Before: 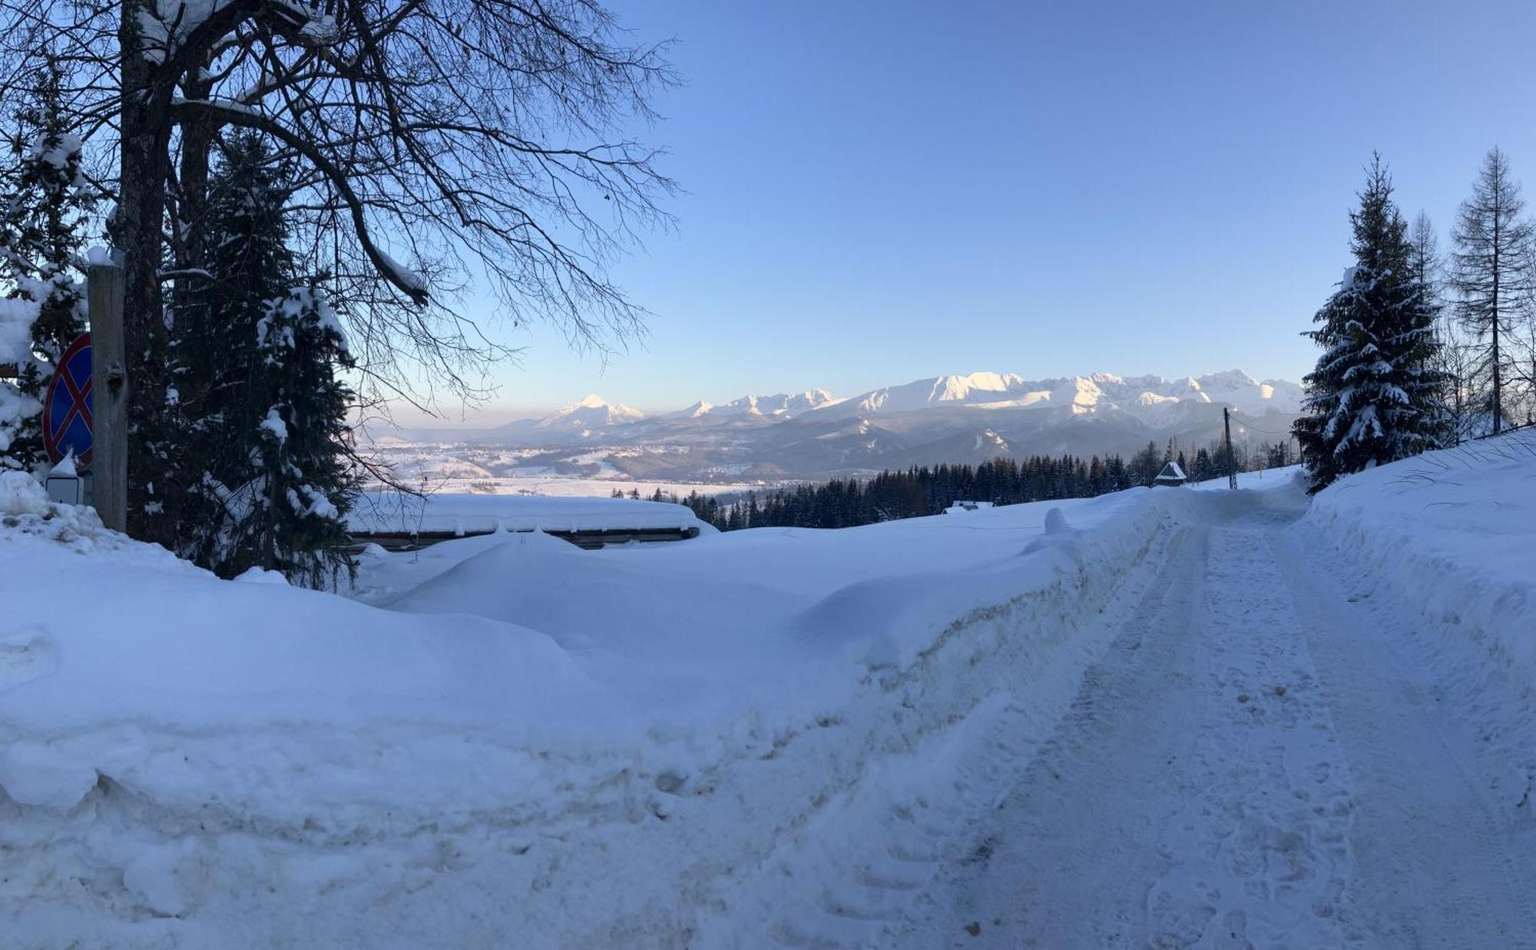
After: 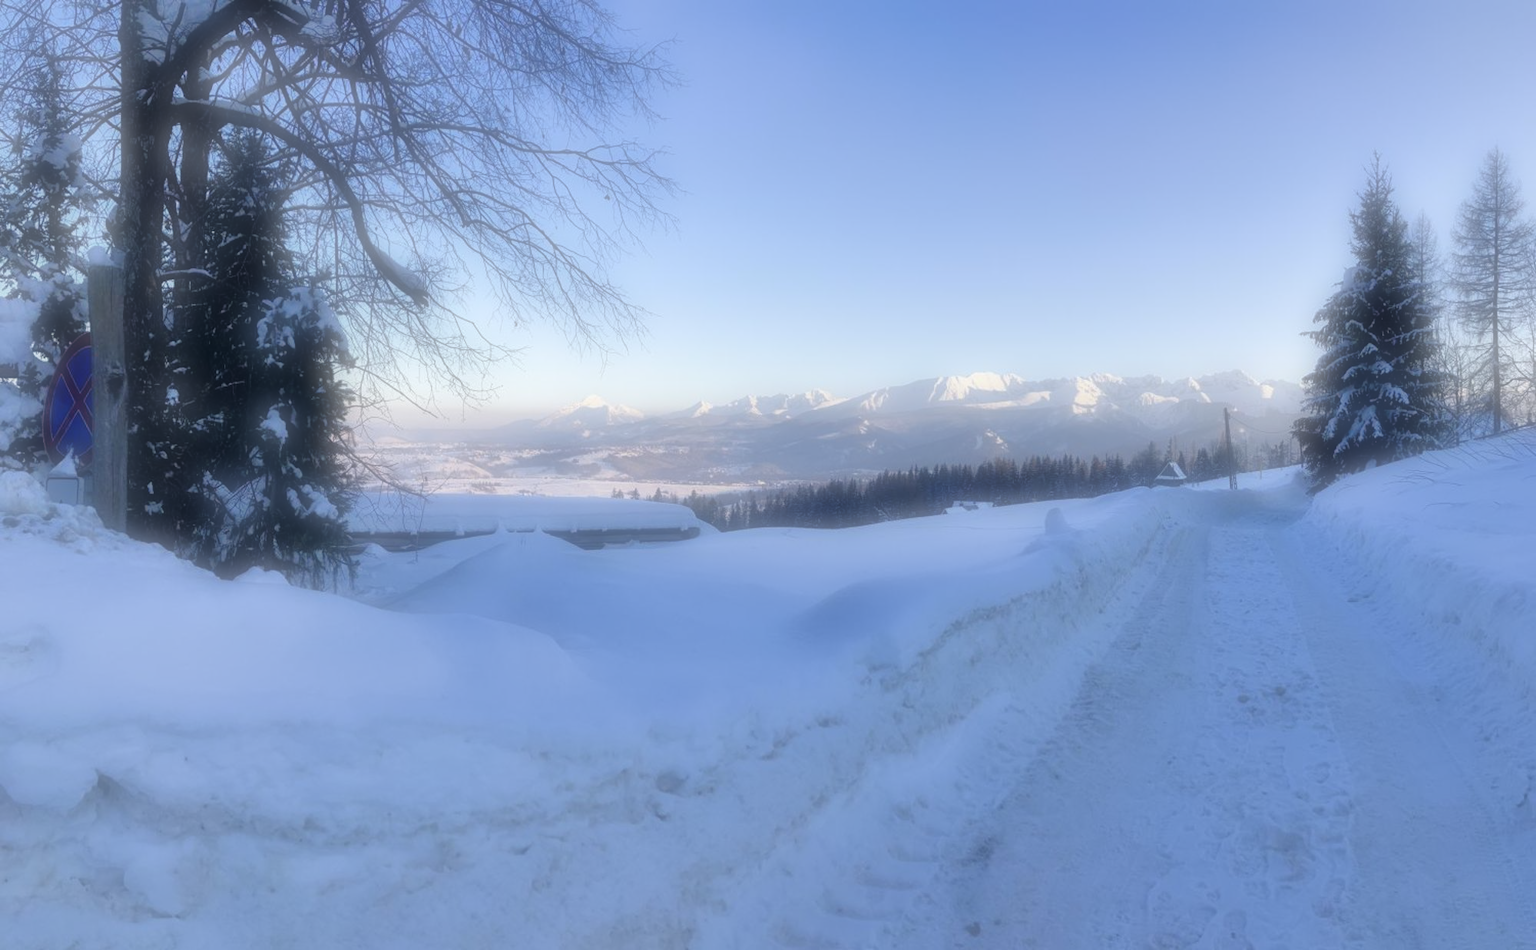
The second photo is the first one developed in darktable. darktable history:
tone equalizer: -7 EV 0.15 EV, -6 EV 0.6 EV, -5 EV 1.15 EV, -4 EV 1.33 EV, -3 EV 1.15 EV, -2 EV 0.6 EV, -1 EV 0.15 EV, mask exposure compensation -0.5 EV
soften: on, module defaults
